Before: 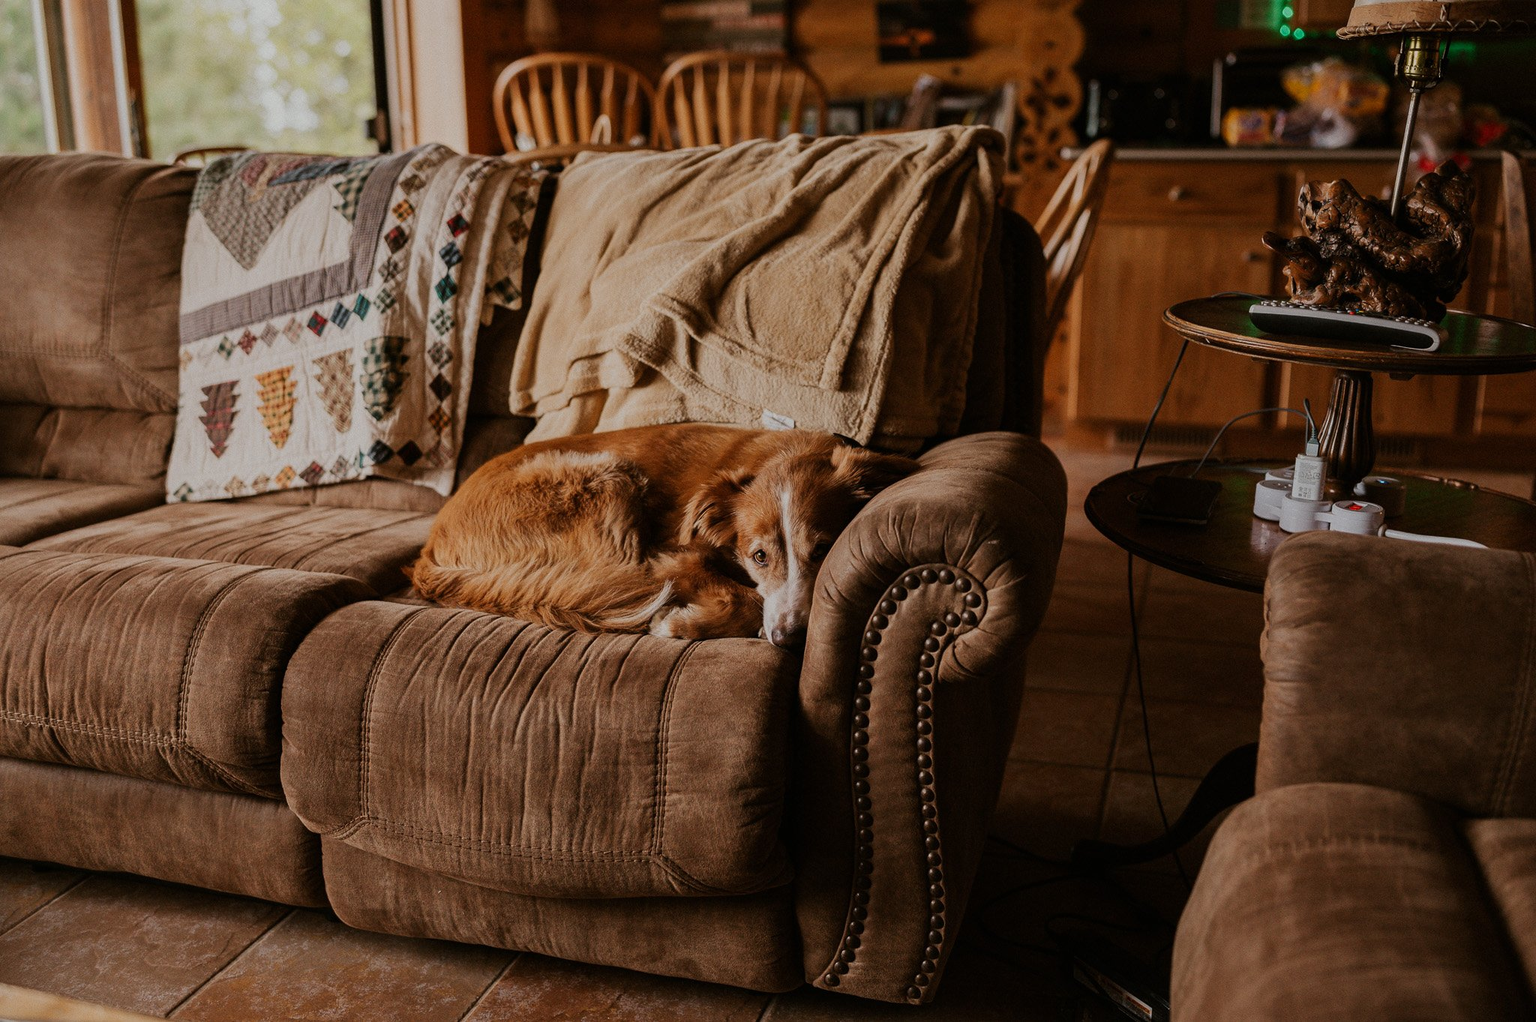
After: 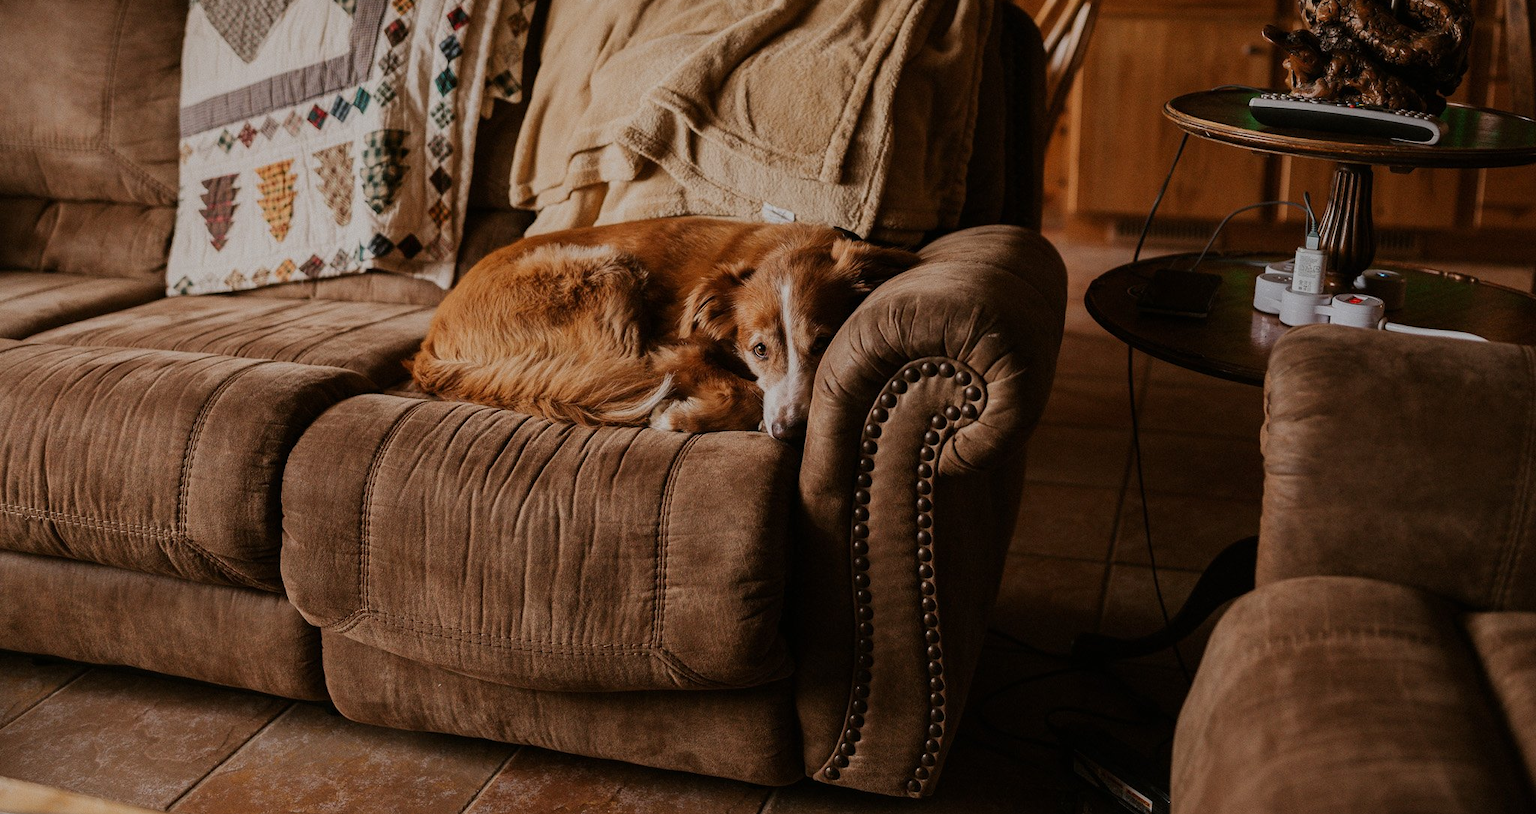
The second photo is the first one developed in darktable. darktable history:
crop and rotate: top 20.279%
